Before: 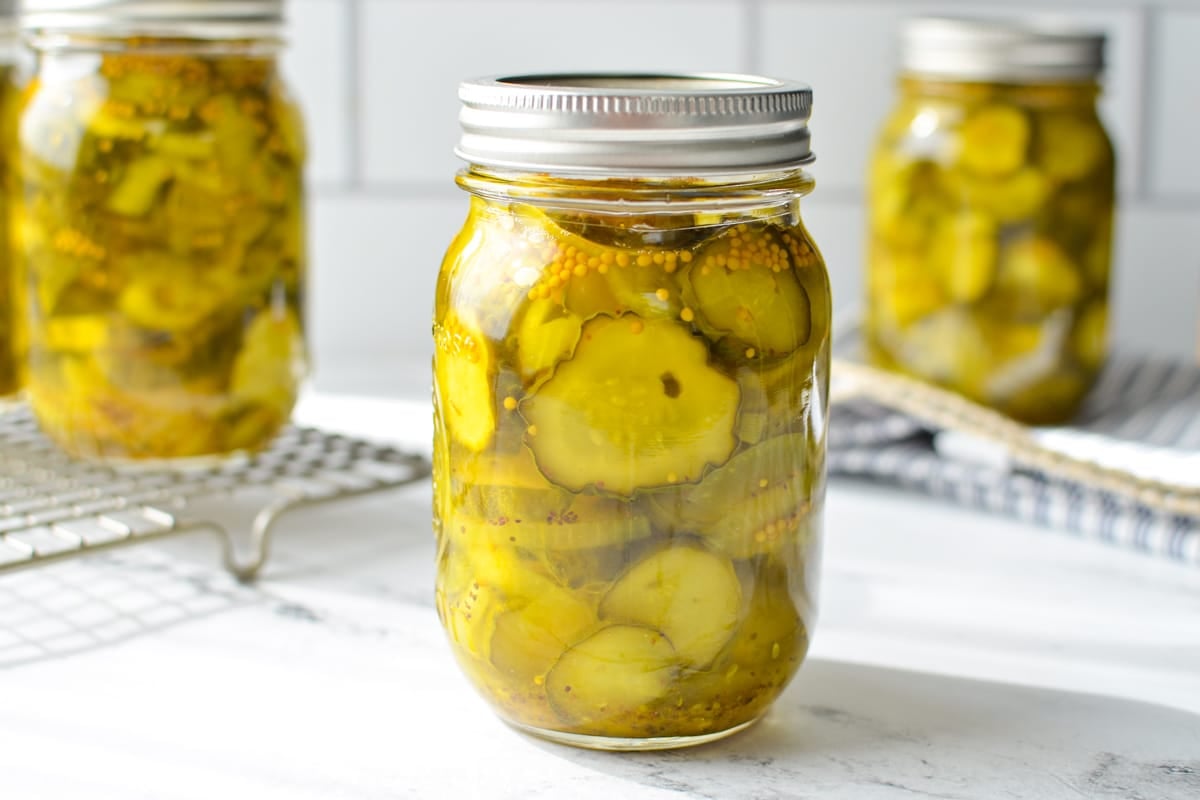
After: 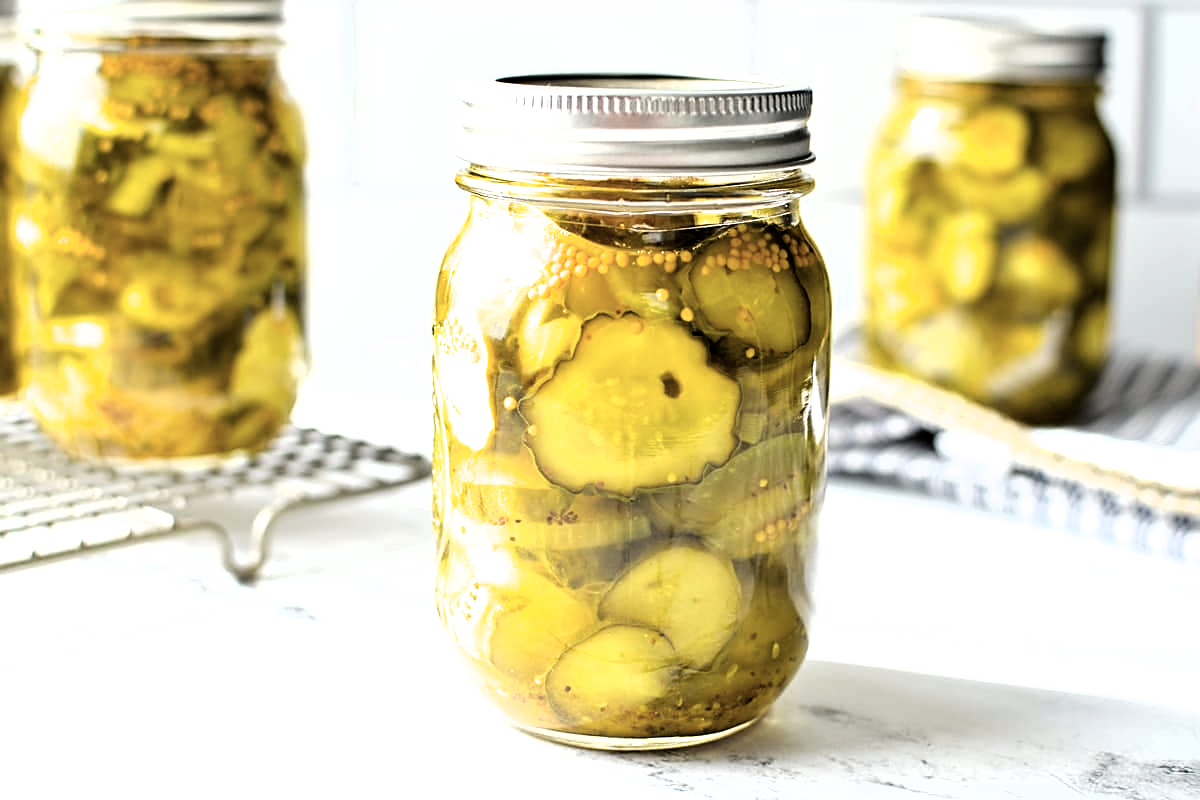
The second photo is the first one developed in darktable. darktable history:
filmic rgb: black relative exposure -8.3 EV, white relative exposure 2.22 EV, hardness 7.17, latitude 86.12%, contrast 1.679, highlights saturation mix -3.98%, shadows ↔ highlights balance -2.68%, add noise in highlights 0.101, color science v4 (2020), type of noise poissonian
sharpen: on, module defaults
